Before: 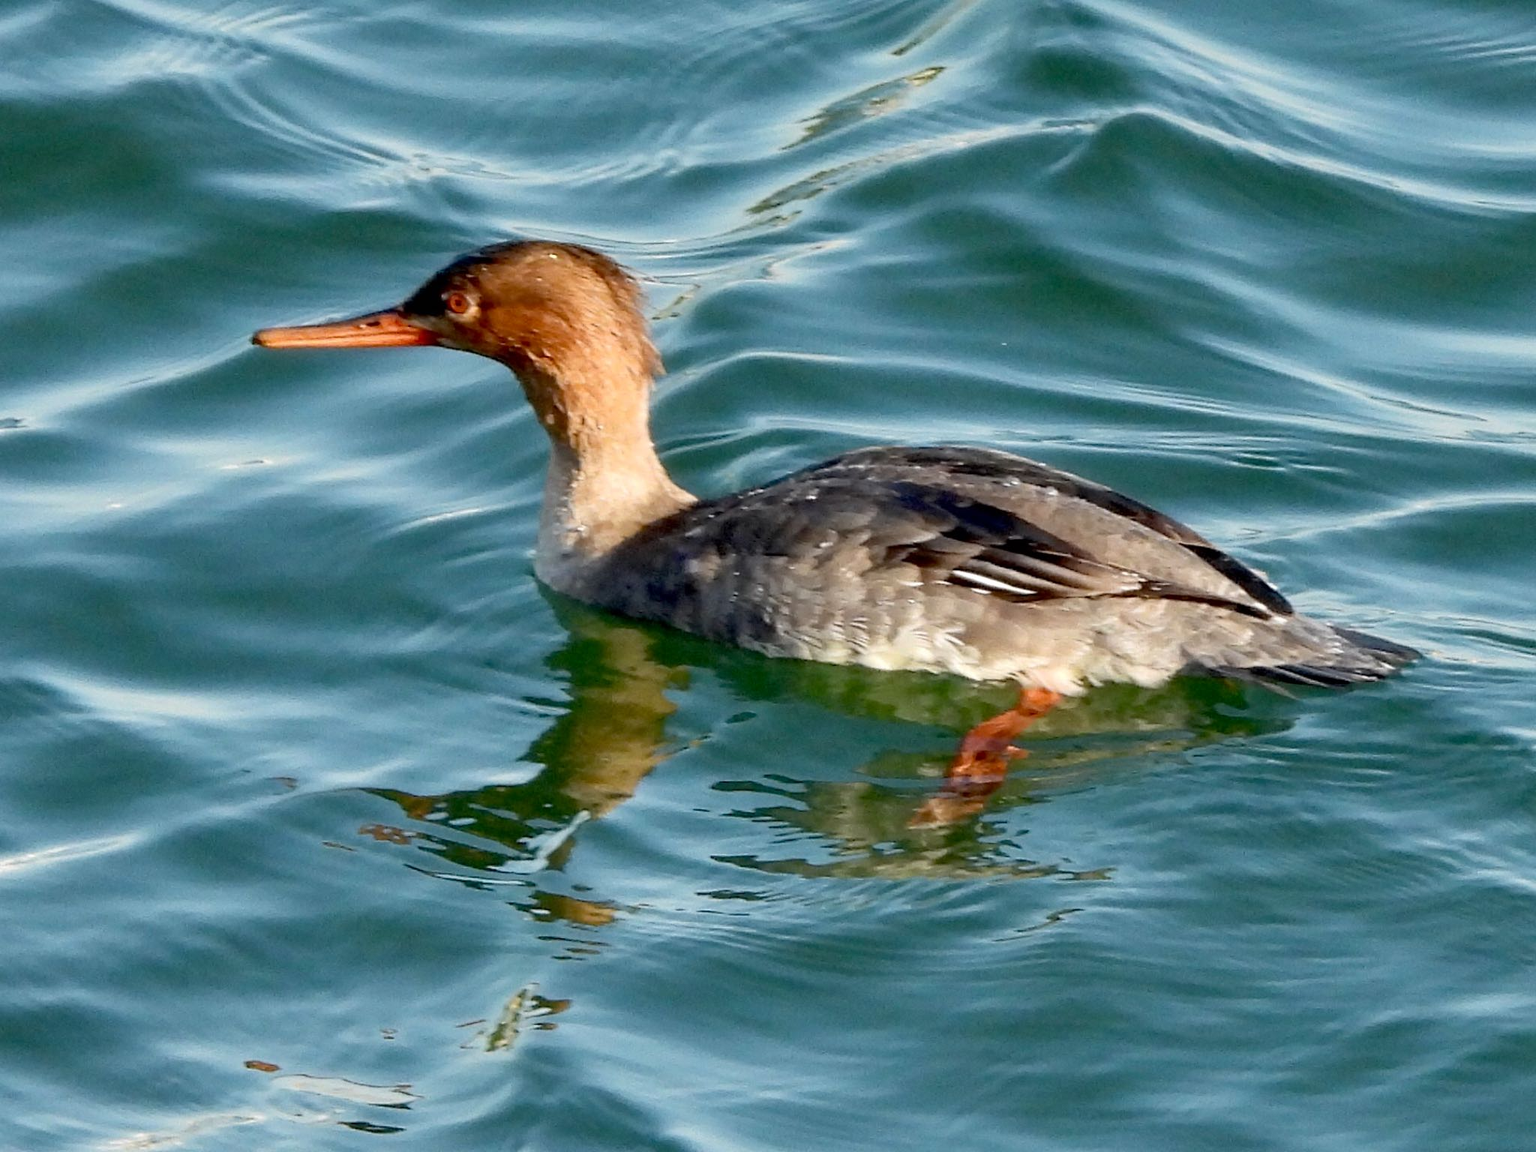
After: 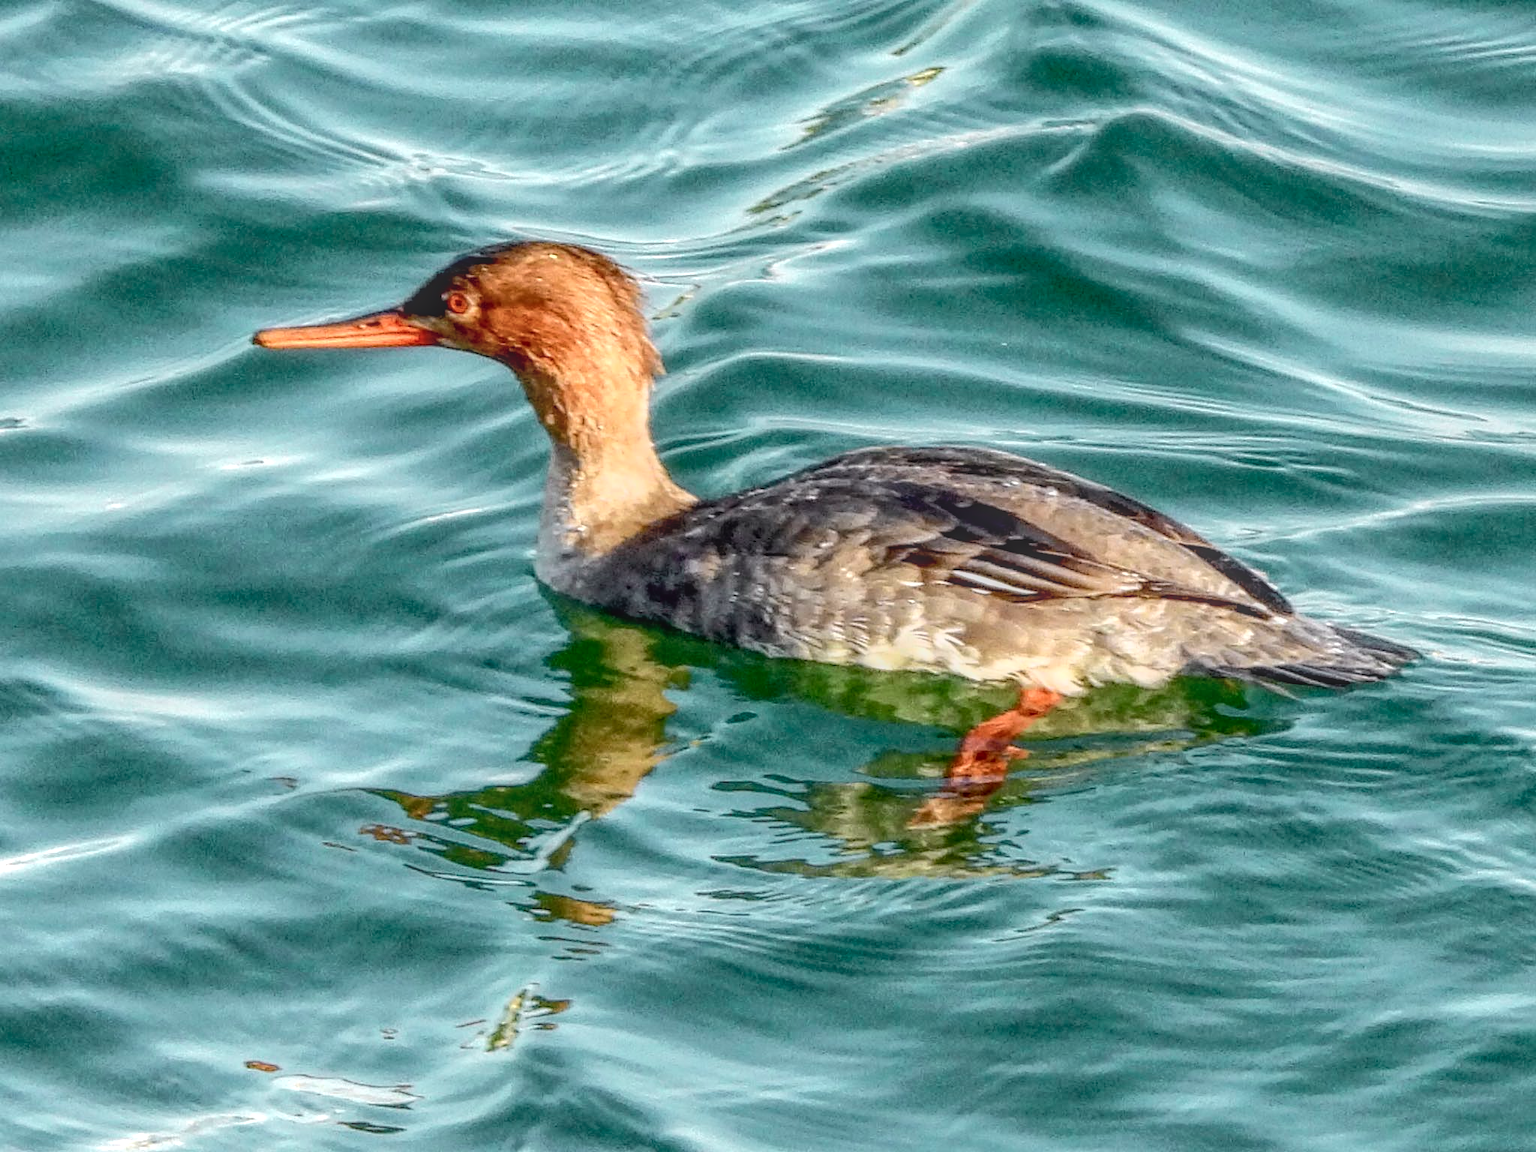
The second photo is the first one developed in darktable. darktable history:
tone curve: curves: ch0 [(0, 0) (0.035, 0.017) (0.131, 0.108) (0.279, 0.279) (0.476, 0.554) (0.617, 0.693) (0.704, 0.77) (0.801, 0.854) (0.895, 0.927) (1, 0.976)]; ch1 [(0, 0) (0.318, 0.278) (0.444, 0.427) (0.493, 0.493) (0.537, 0.547) (0.594, 0.616) (0.746, 0.764) (1, 1)]; ch2 [(0, 0) (0.316, 0.292) (0.381, 0.37) (0.423, 0.448) (0.476, 0.482) (0.502, 0.498) (0.529, 0.532) (0.583, 0.608) (0.639, 0.657) (0.7, 0.7) (0.861, 0.808) (1, 0.951)], color space Lab, independent channels, preserve colors none
local contrast: highlights 20%, shadows 30%, detail 200%, midtone range 0.2
shadows and highlights: radius 44.78, white point adjustment 6.64, compress 79.65%, highlights color adjustment 78.42%, soften with gaussian
